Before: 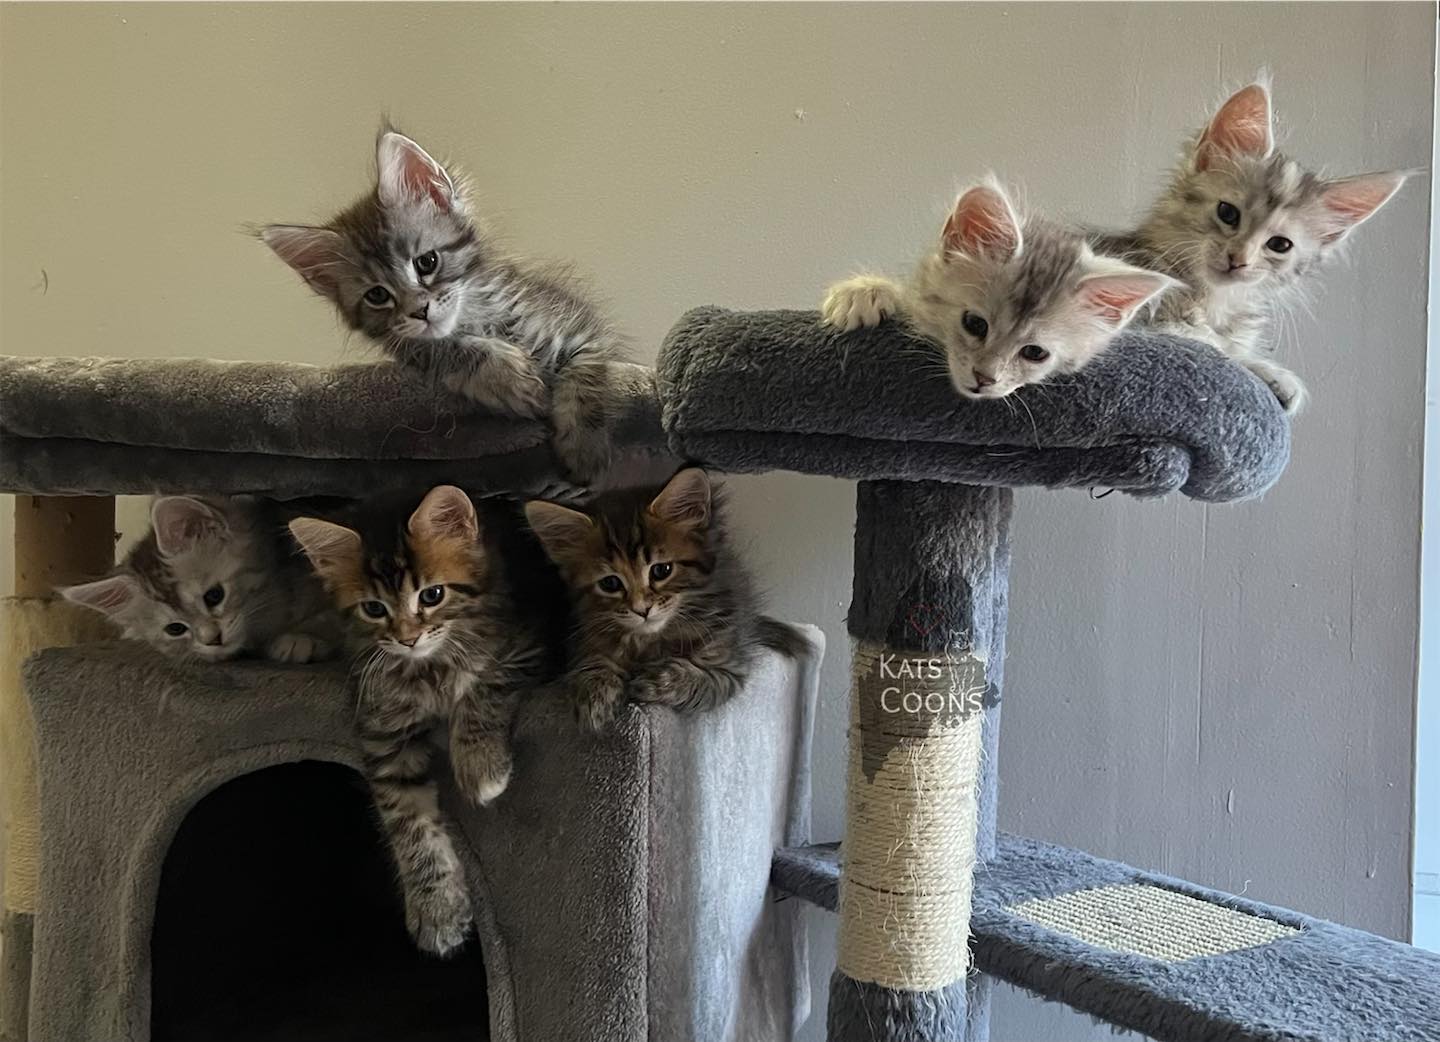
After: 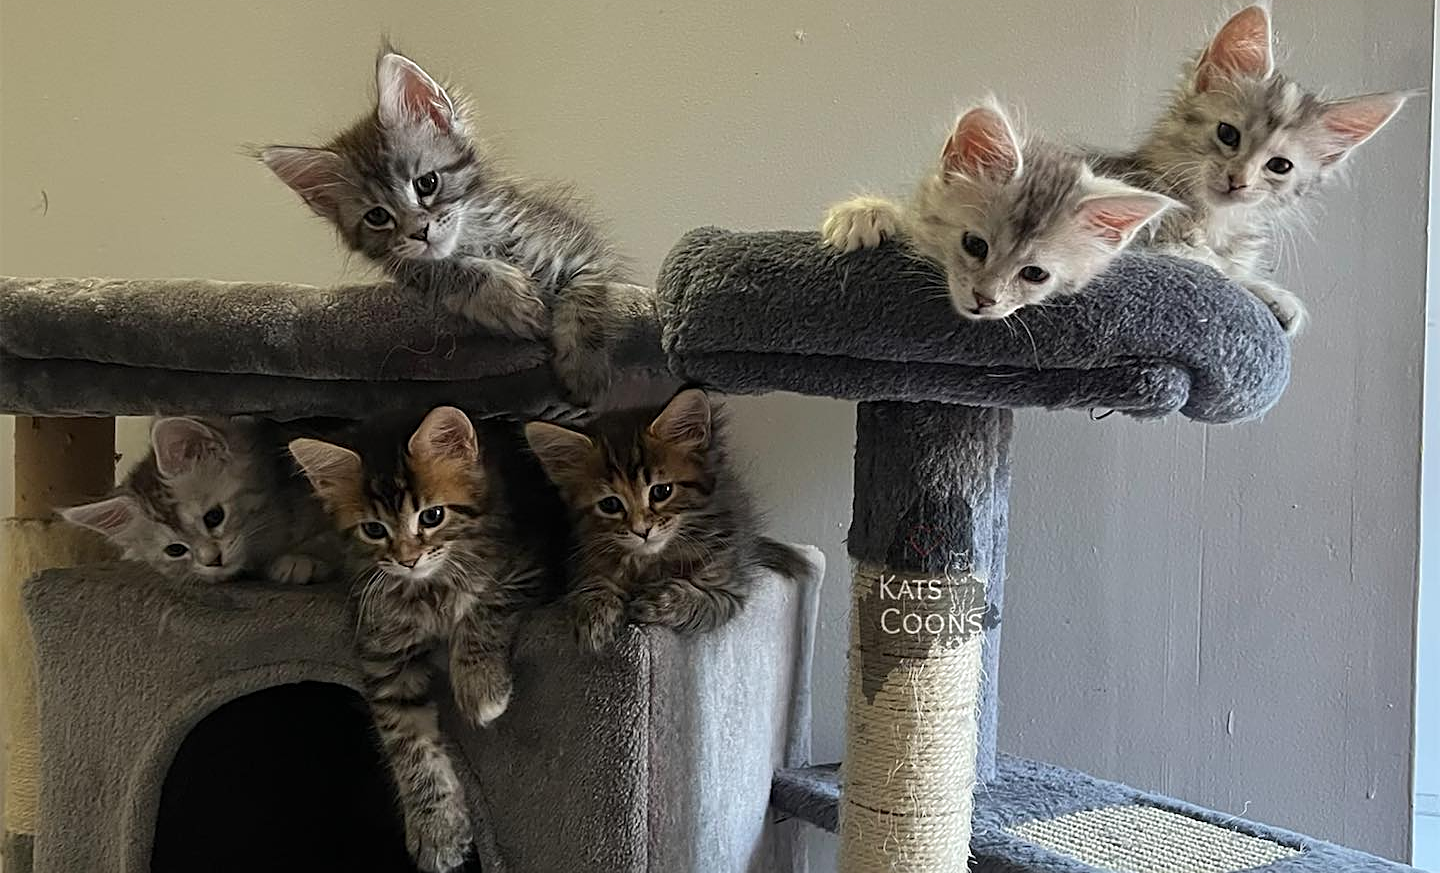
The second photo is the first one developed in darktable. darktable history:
crop: top 7.625%, bottom 8.027%
sharpen: radius 1.967
